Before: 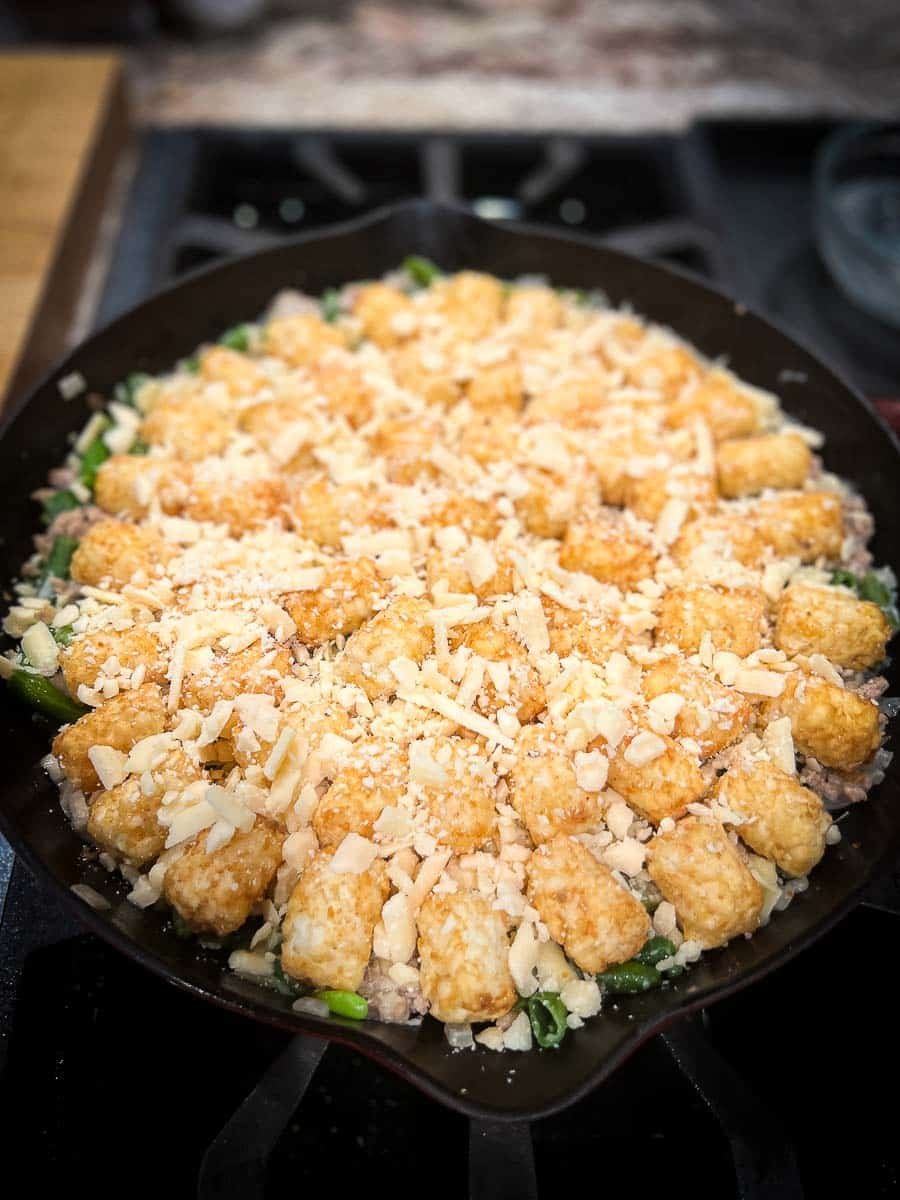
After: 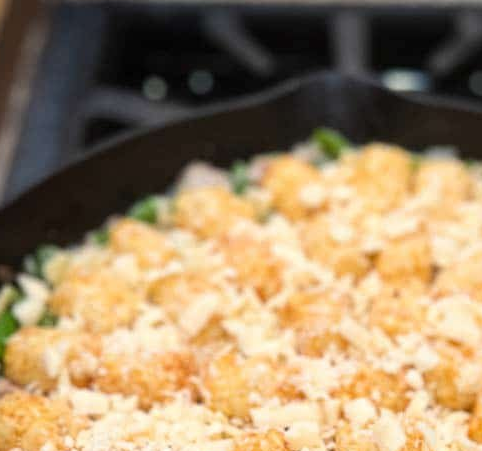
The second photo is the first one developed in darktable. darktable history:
crop: left 10.217%, top 10.697%, right 36.137%, bottom 51.637%
